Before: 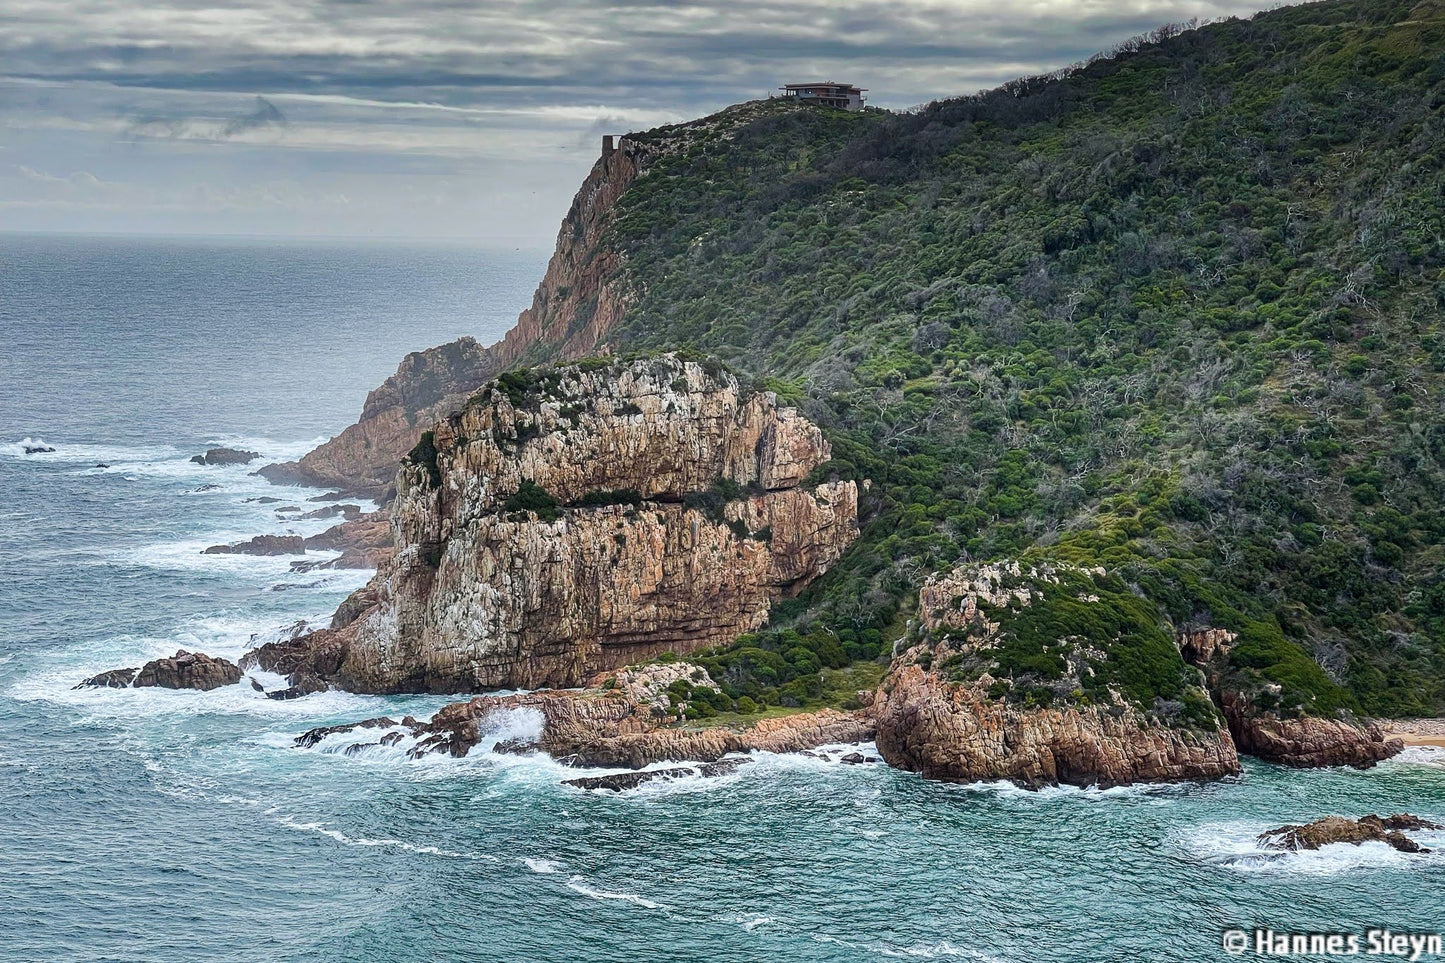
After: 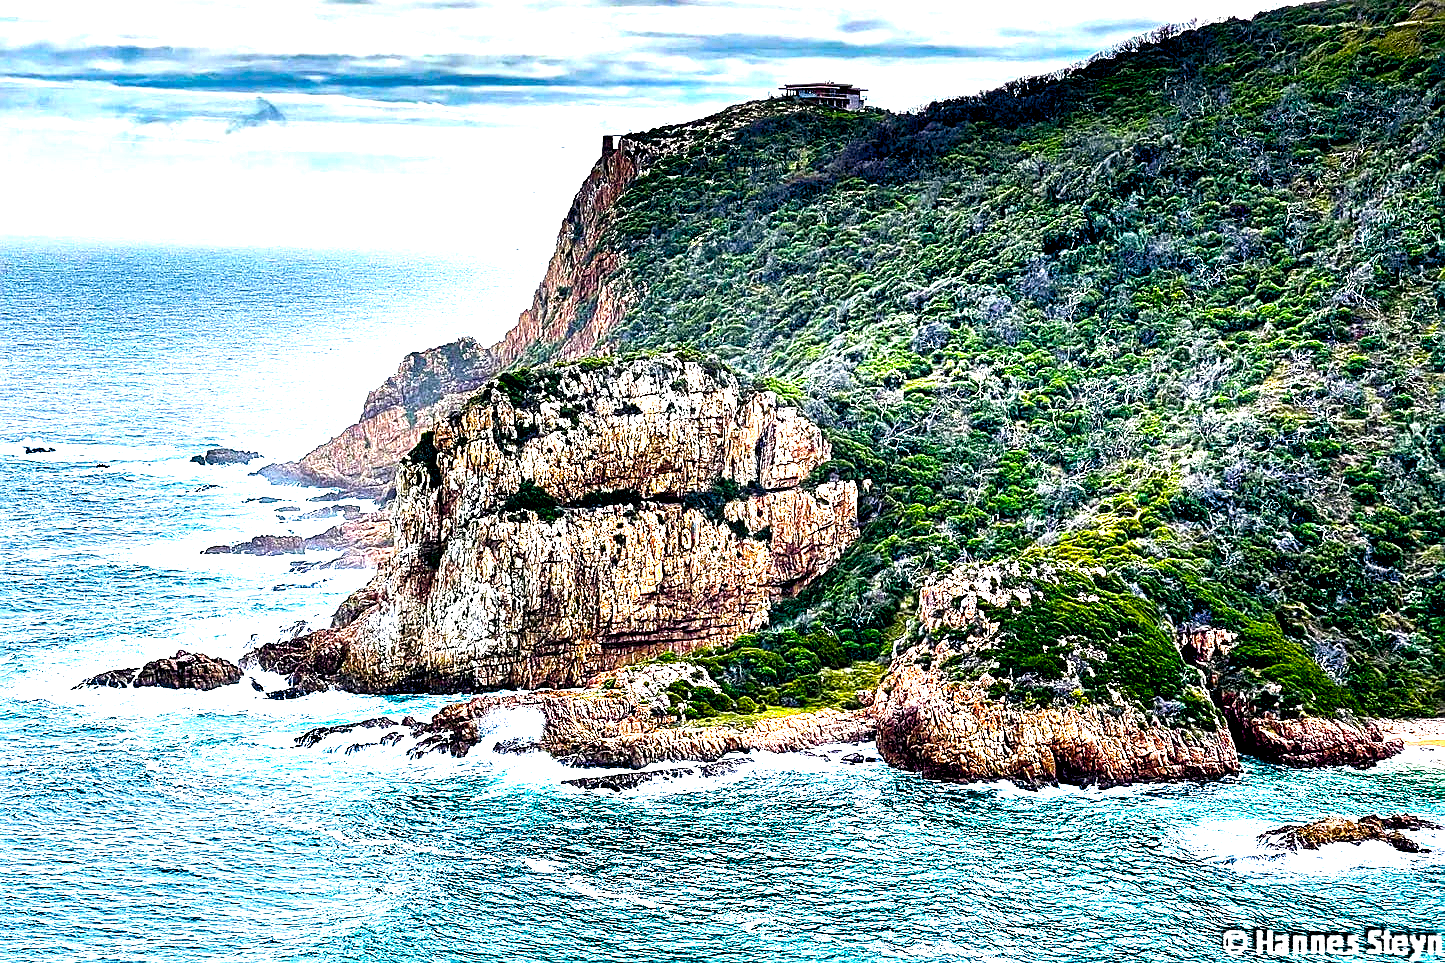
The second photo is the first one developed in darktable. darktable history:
contrast brightness saturation: contrast 0.068, brightness -0.145, saturation 0.116
contrast equalizer: octaves 7, y [[0.6 ×6], [0.55 ×6], [0 ×6], [0 ×6], [0 ×6]]
sharpen: on, module defaults
exposure: black level correction 0.015, exposure 1.787 EV, compensate exposure bias true, compensate highlight preservation false
color balance rgb: global offset › chroma 0.067%, global offset › hue 253.28°, perceptual saturation grading › global saturation 30.113%, global vibrance 14.178%
color zones: curves: ch0 [(0, 0.5) (0.125, 0.4) (0.25, 0.5) (0.375, 0.4) (0.5, 0.4) (0.625, 0.35) (0.75, 0.35) (0.875, 0.5)]; ch1 [(0, 0.35) (0.125, 0.45) (0.25, 0.35) (0.375, 0.35) (0.5, 0.35) (0.625, 0.35) (0.75, 0.45) (0.875, 0.35)]; ch2 [(0, 0.6) (0.125, 0.5) (0.25, 0.5) (0.375, 0.6) (0.5, 0.6) (0.625, 0.5) (0.75, 0.5) (0.875, 0.5)], mix -94.52%
